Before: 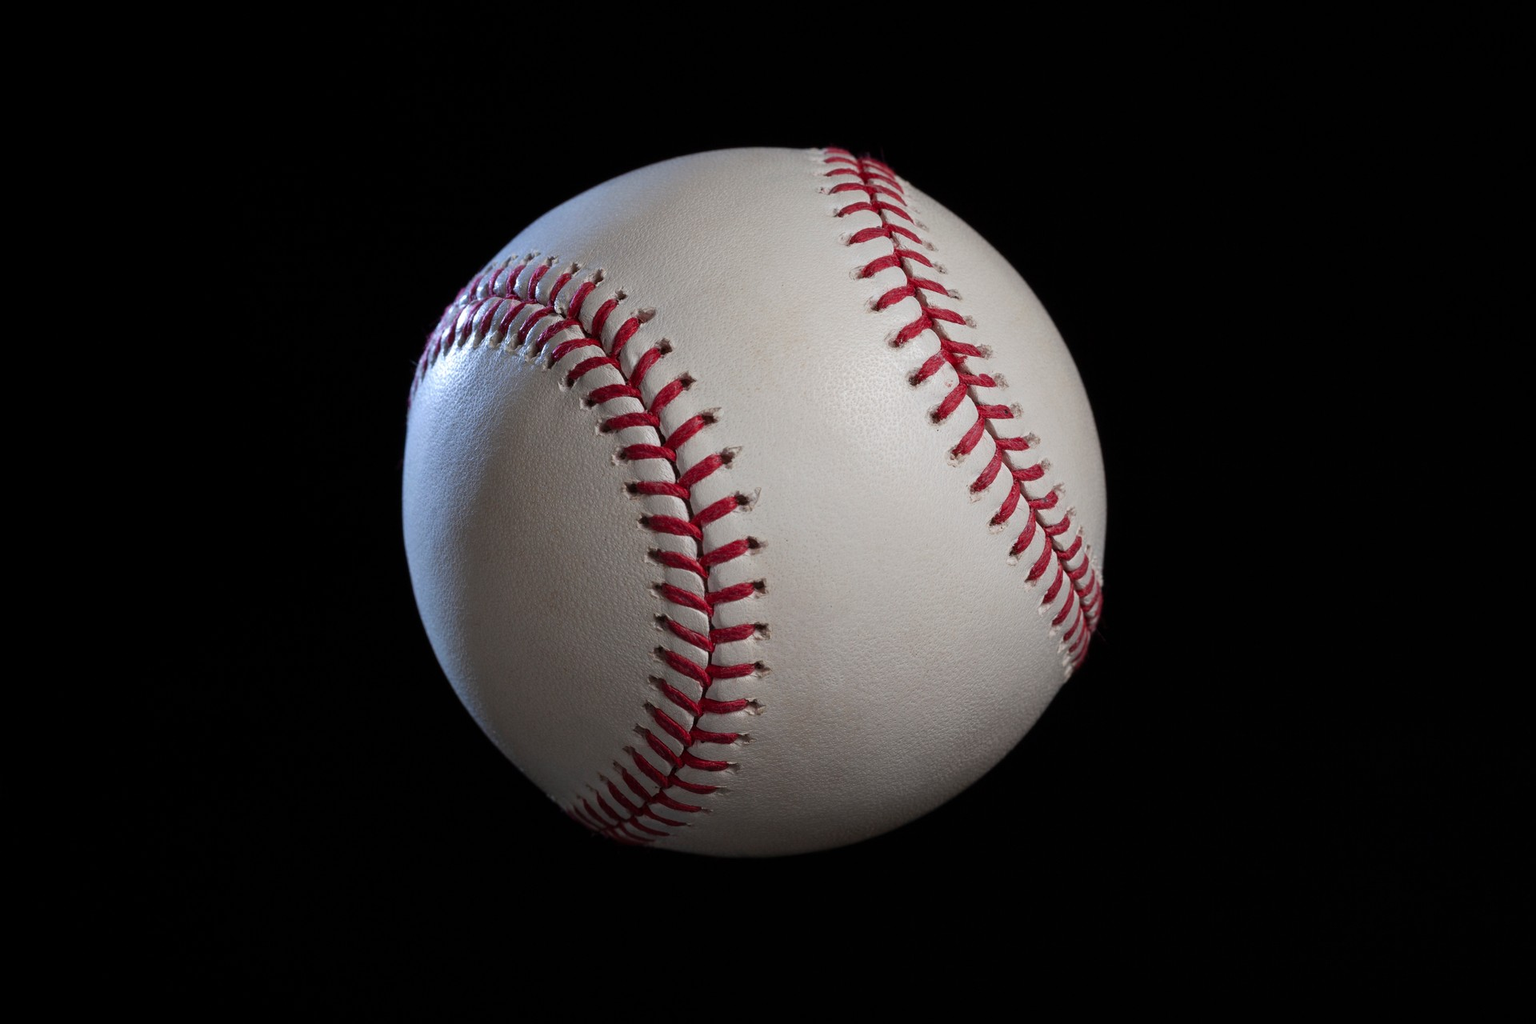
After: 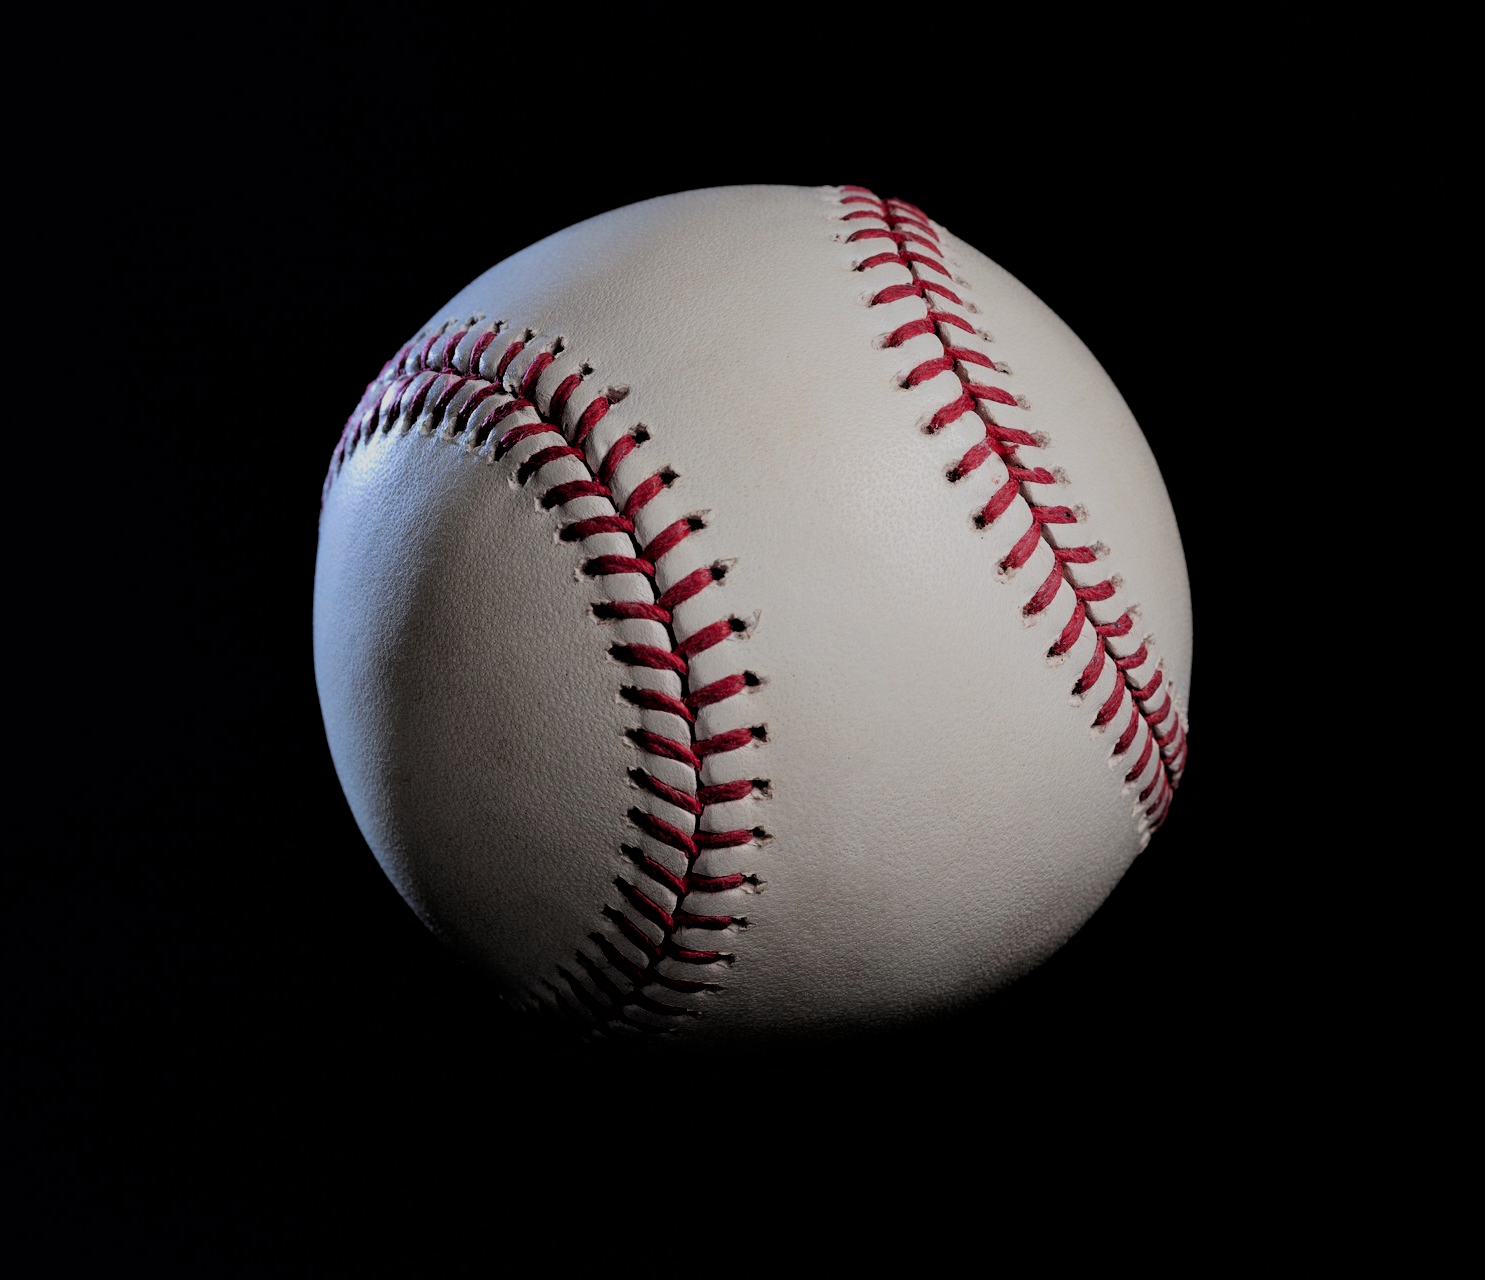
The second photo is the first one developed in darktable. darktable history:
crop: left 9.898%, right 12.727%
vignetting: fall-off start 99.48%, fall-off radius 71.65%, brightness -0.245, saturation 0.135, width/height ratio 1.178
filmic rgb: black relative exposure -2.9 EV, white relative exposure 4.56 EV, threshold 2.95 EV, hardness 1.72, contrast 1.256, color science v6 (2022), enable highlight reconstruction true
